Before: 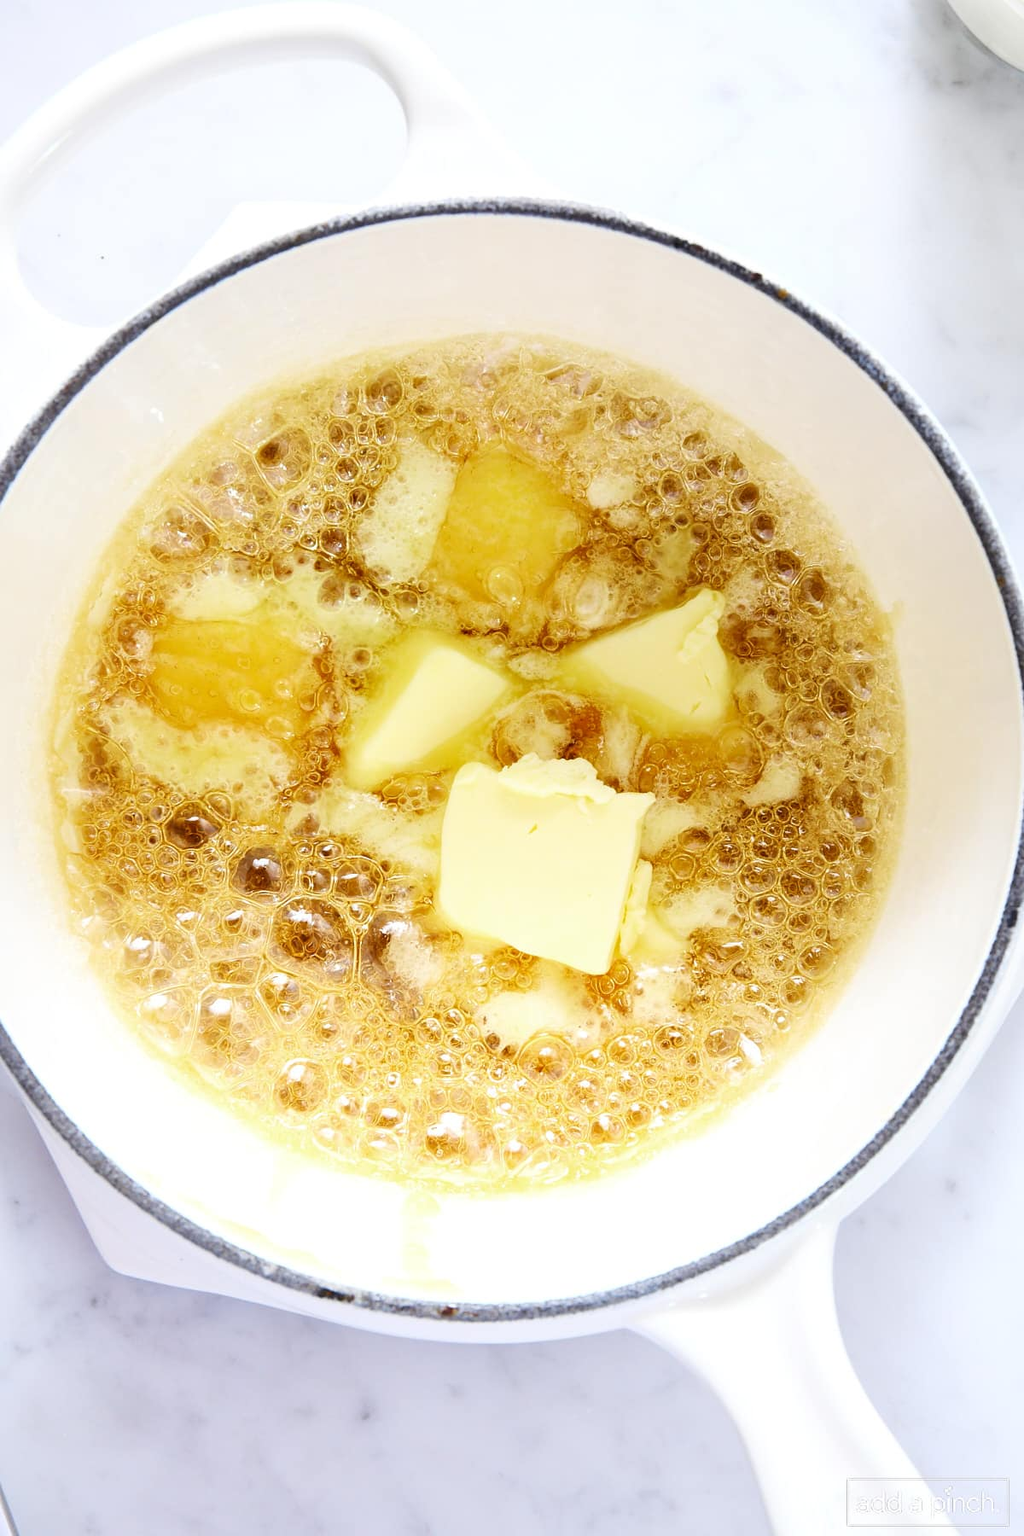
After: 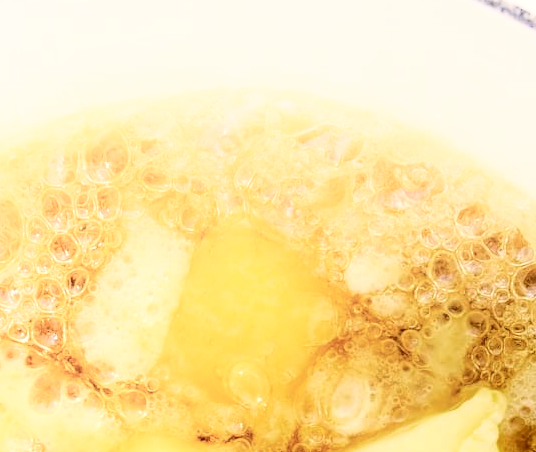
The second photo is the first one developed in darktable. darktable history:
color correction: highlights a* 4.02, highlights b* 4.98, shadows a* -7.55, shadows b* 4.98
crop: left 28.64%, top 16.832%, right 26.637%, bottom 58.055%
local contrast: detail 130%
shadows and highlights: shadows -90, highlights 90, soften with gaussian
